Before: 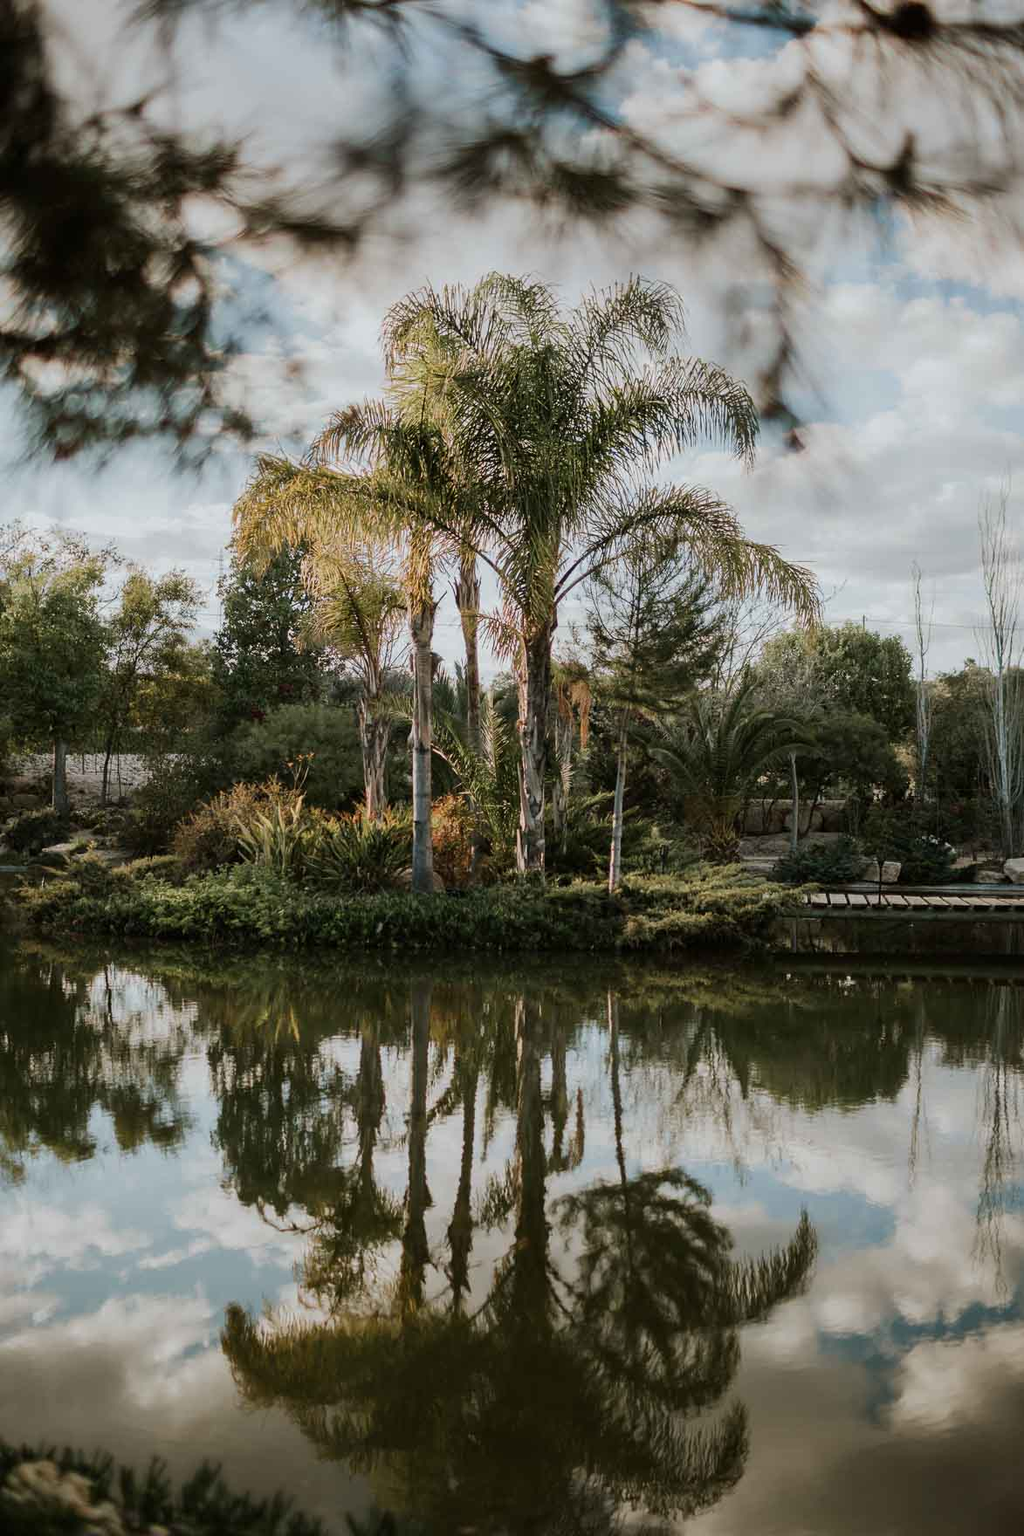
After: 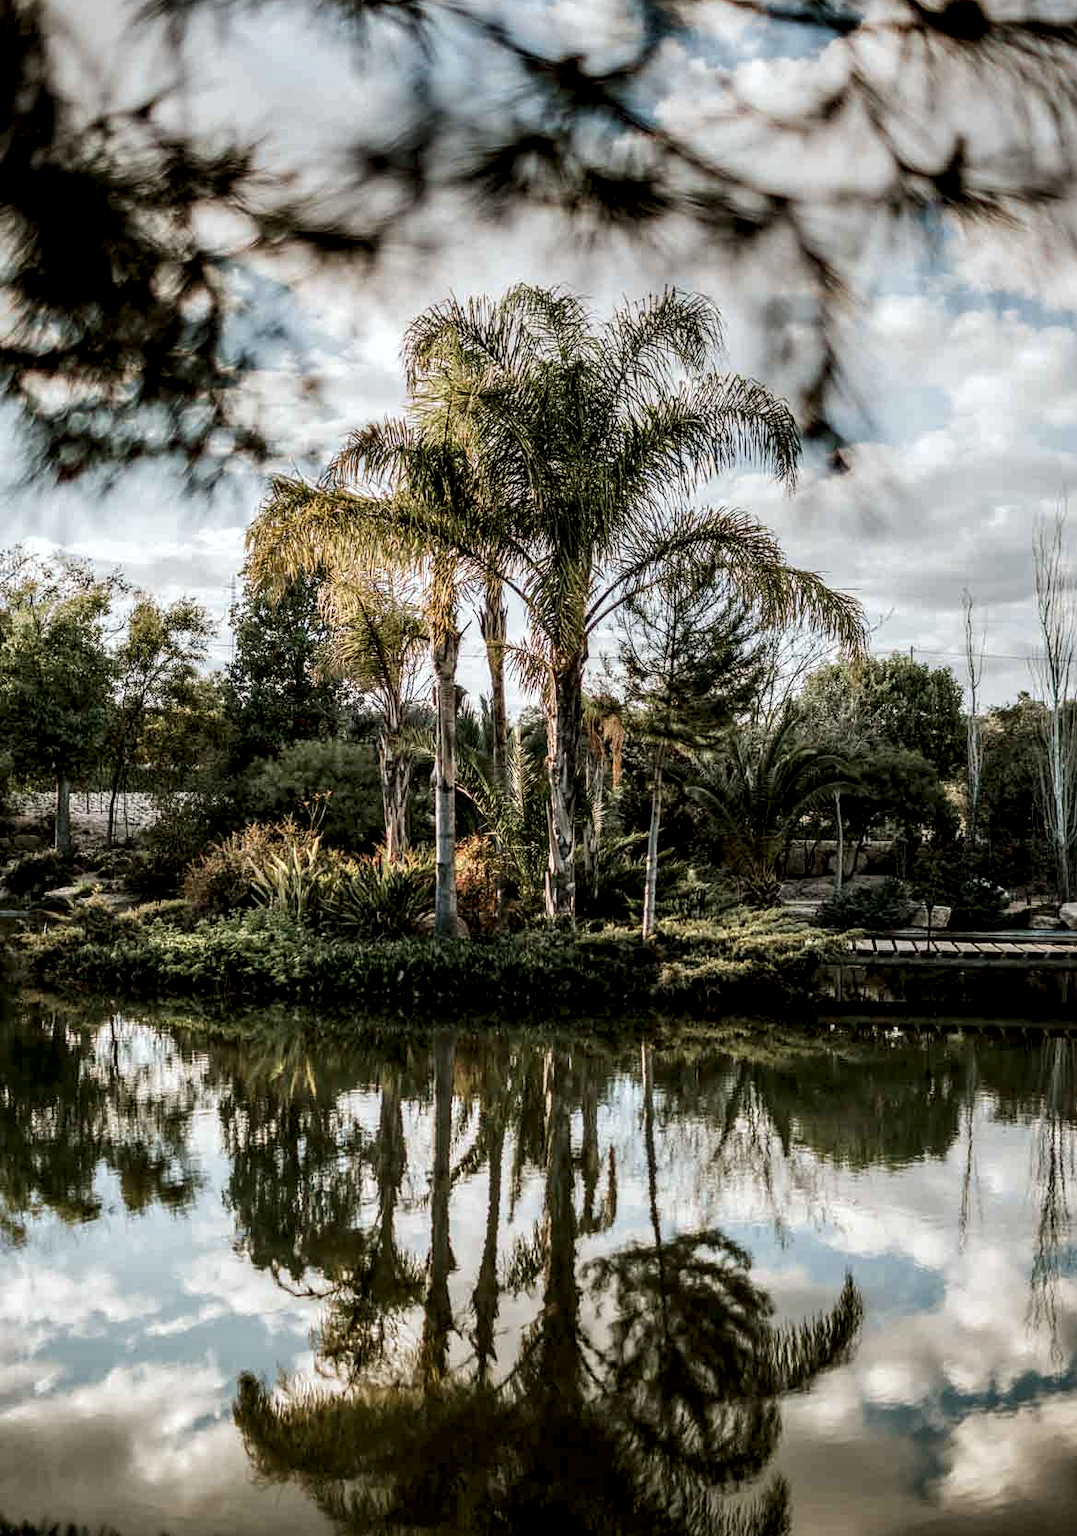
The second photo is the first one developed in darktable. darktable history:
crop: top 0.258%, right 0.261%, bottom 5.021%
base curve: preserve colors none
local contrast: highlights 19%, detail 187%
